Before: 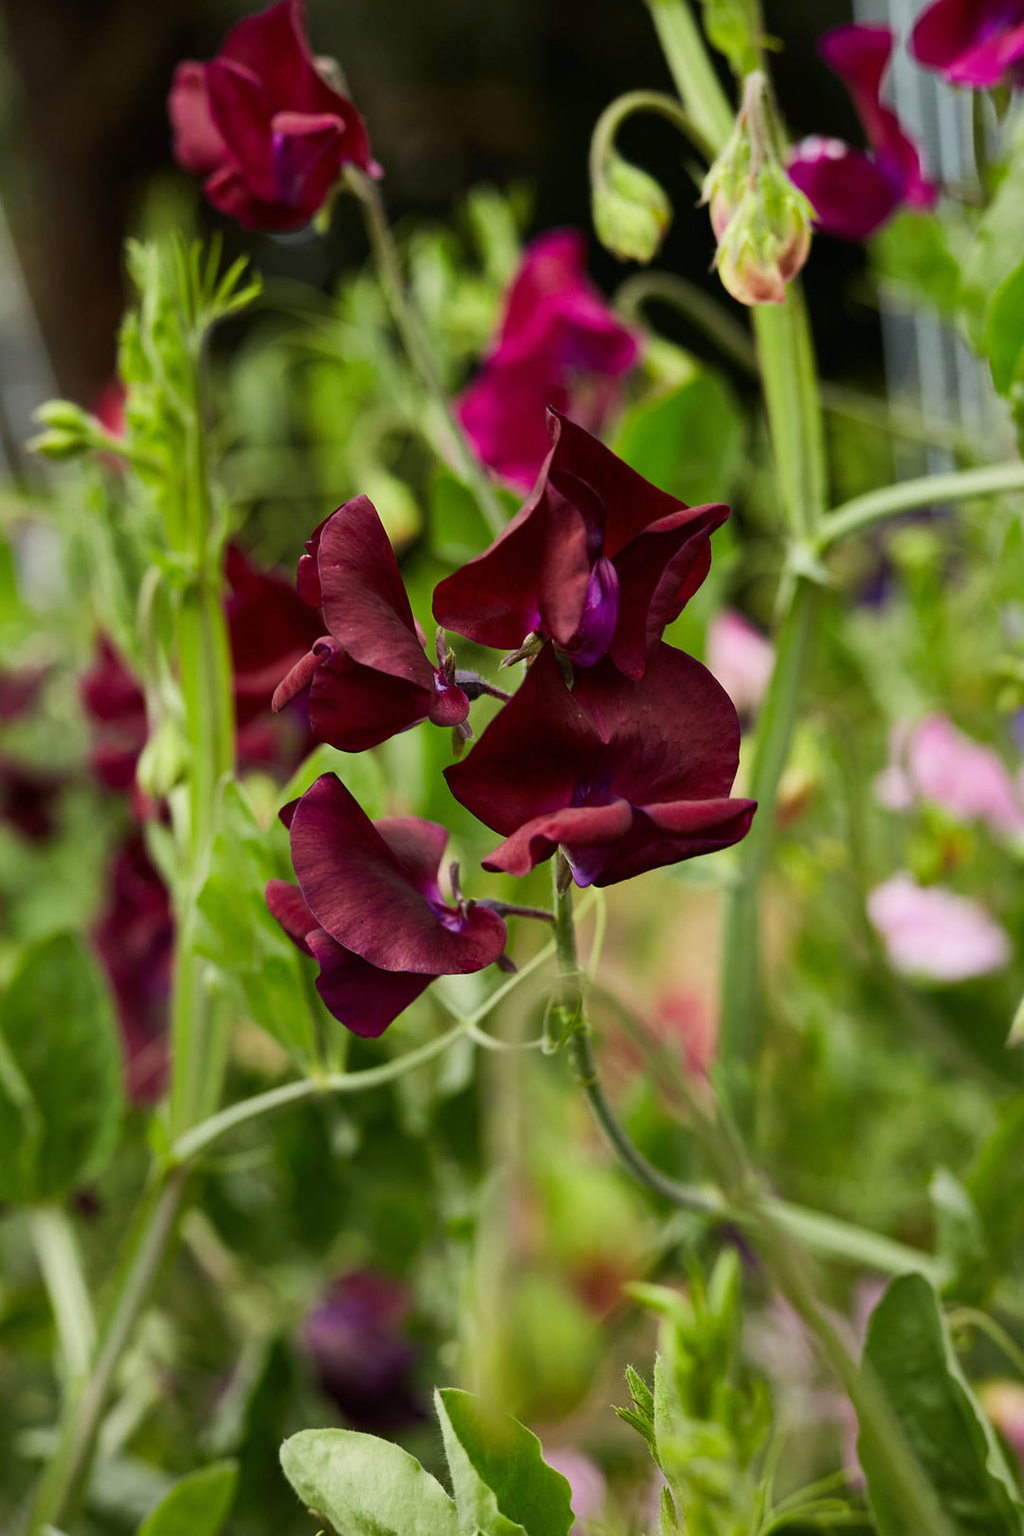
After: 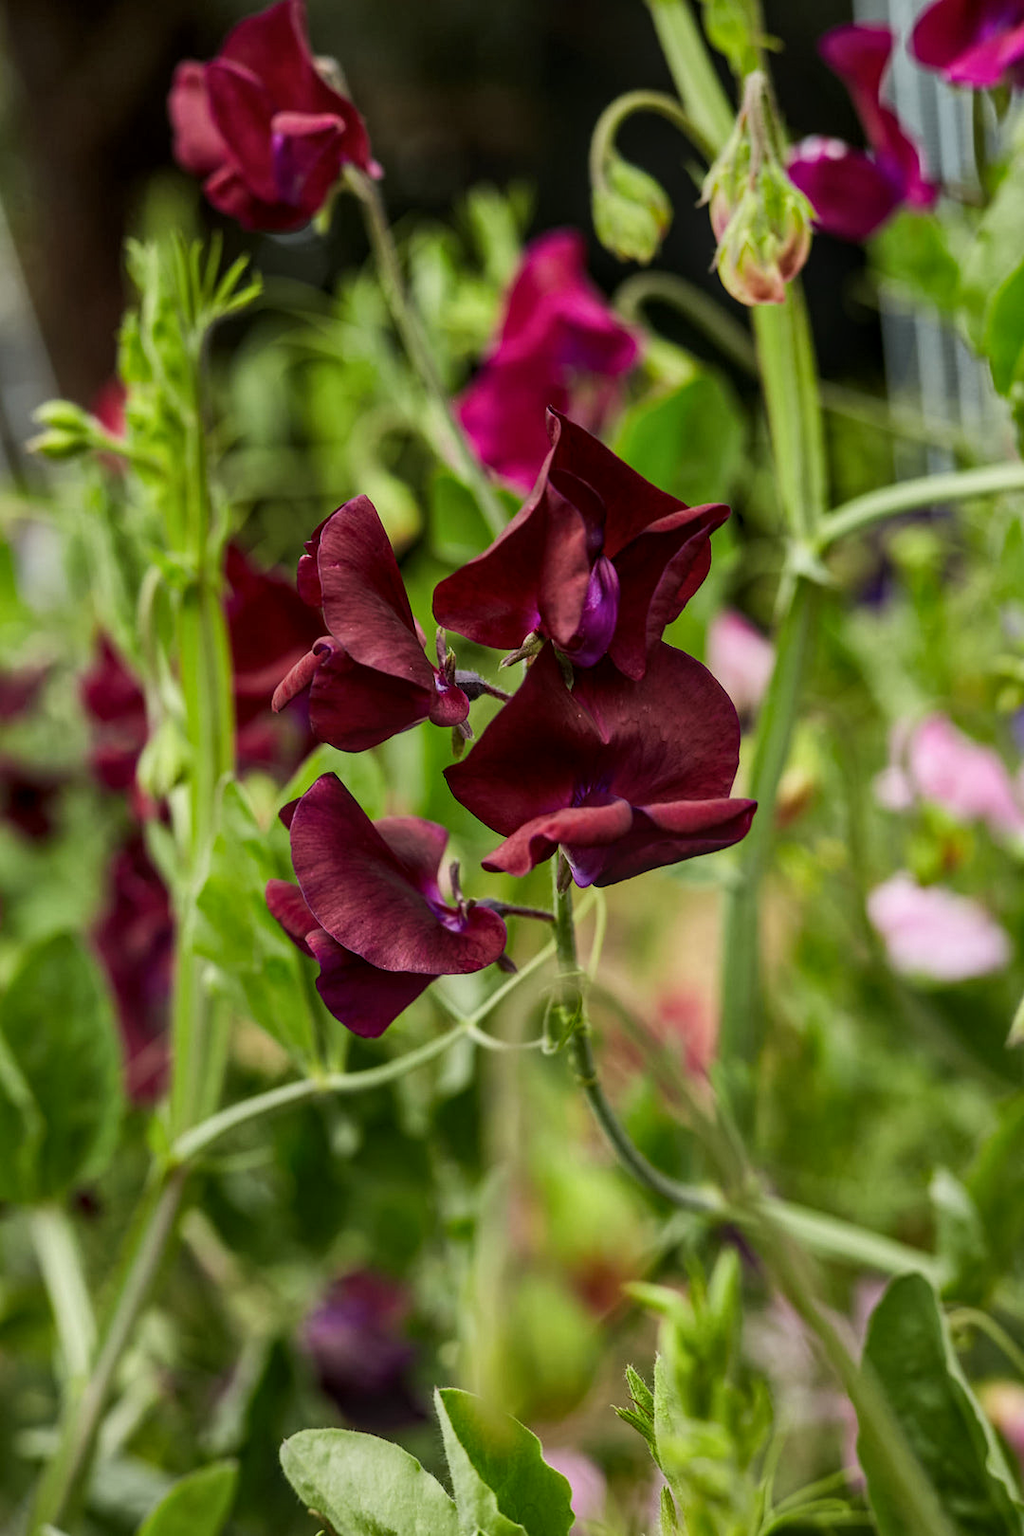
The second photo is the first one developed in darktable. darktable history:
local contrast: highlights 0%, shadows 0%, detail 133%
white balance: emerald 1
